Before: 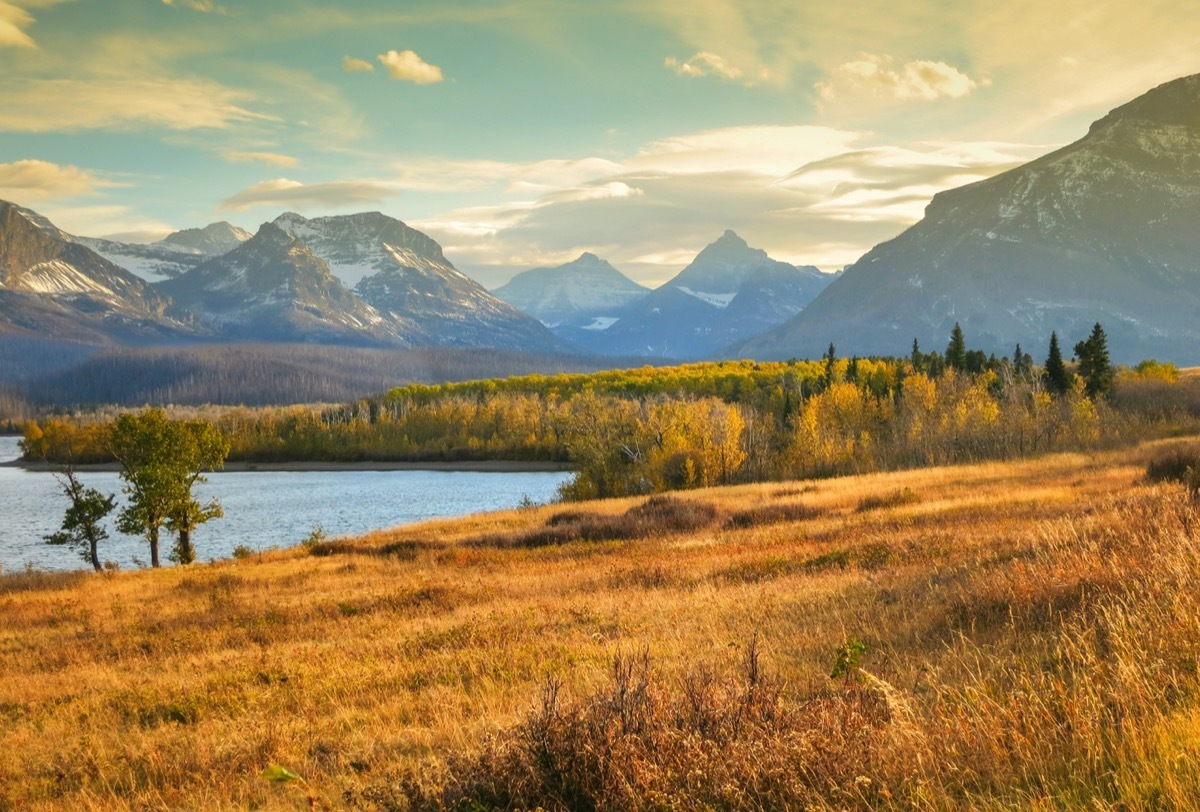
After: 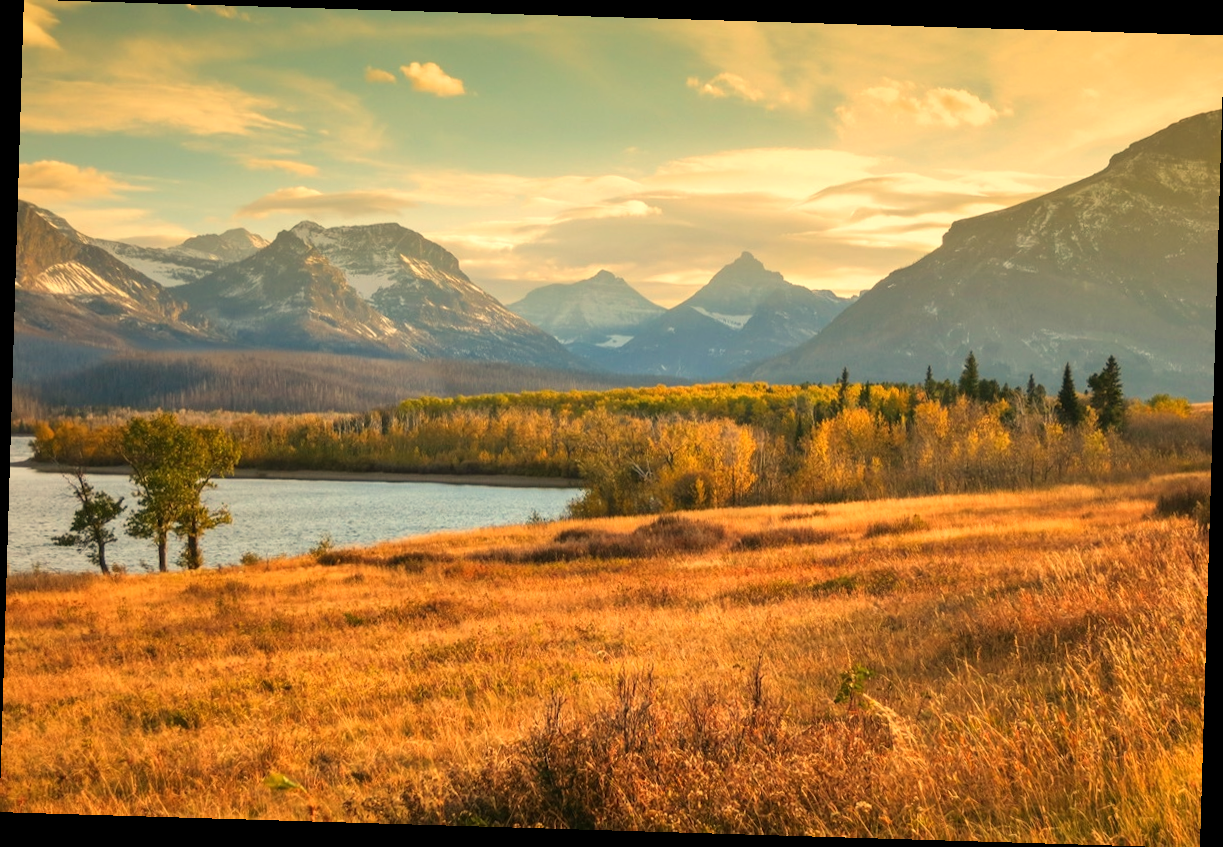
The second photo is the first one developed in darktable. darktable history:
rotate and perspective: rotation 1.72°, automatic cropping off
white balance: red 1.138, green 0.996, blue 0.812
